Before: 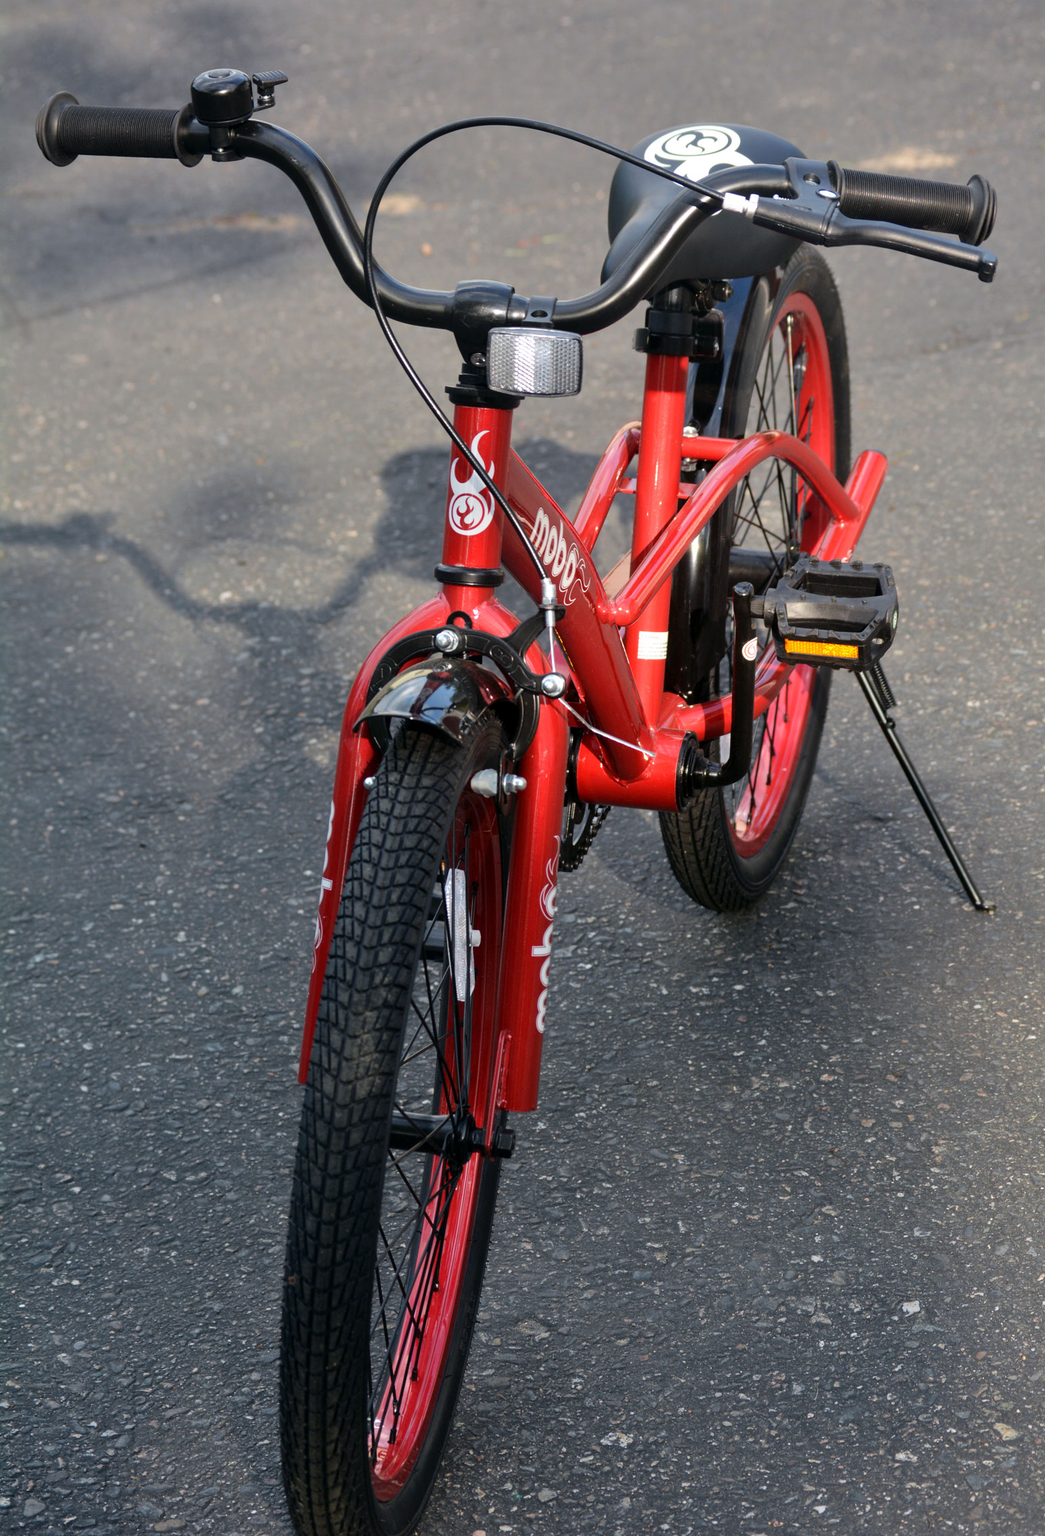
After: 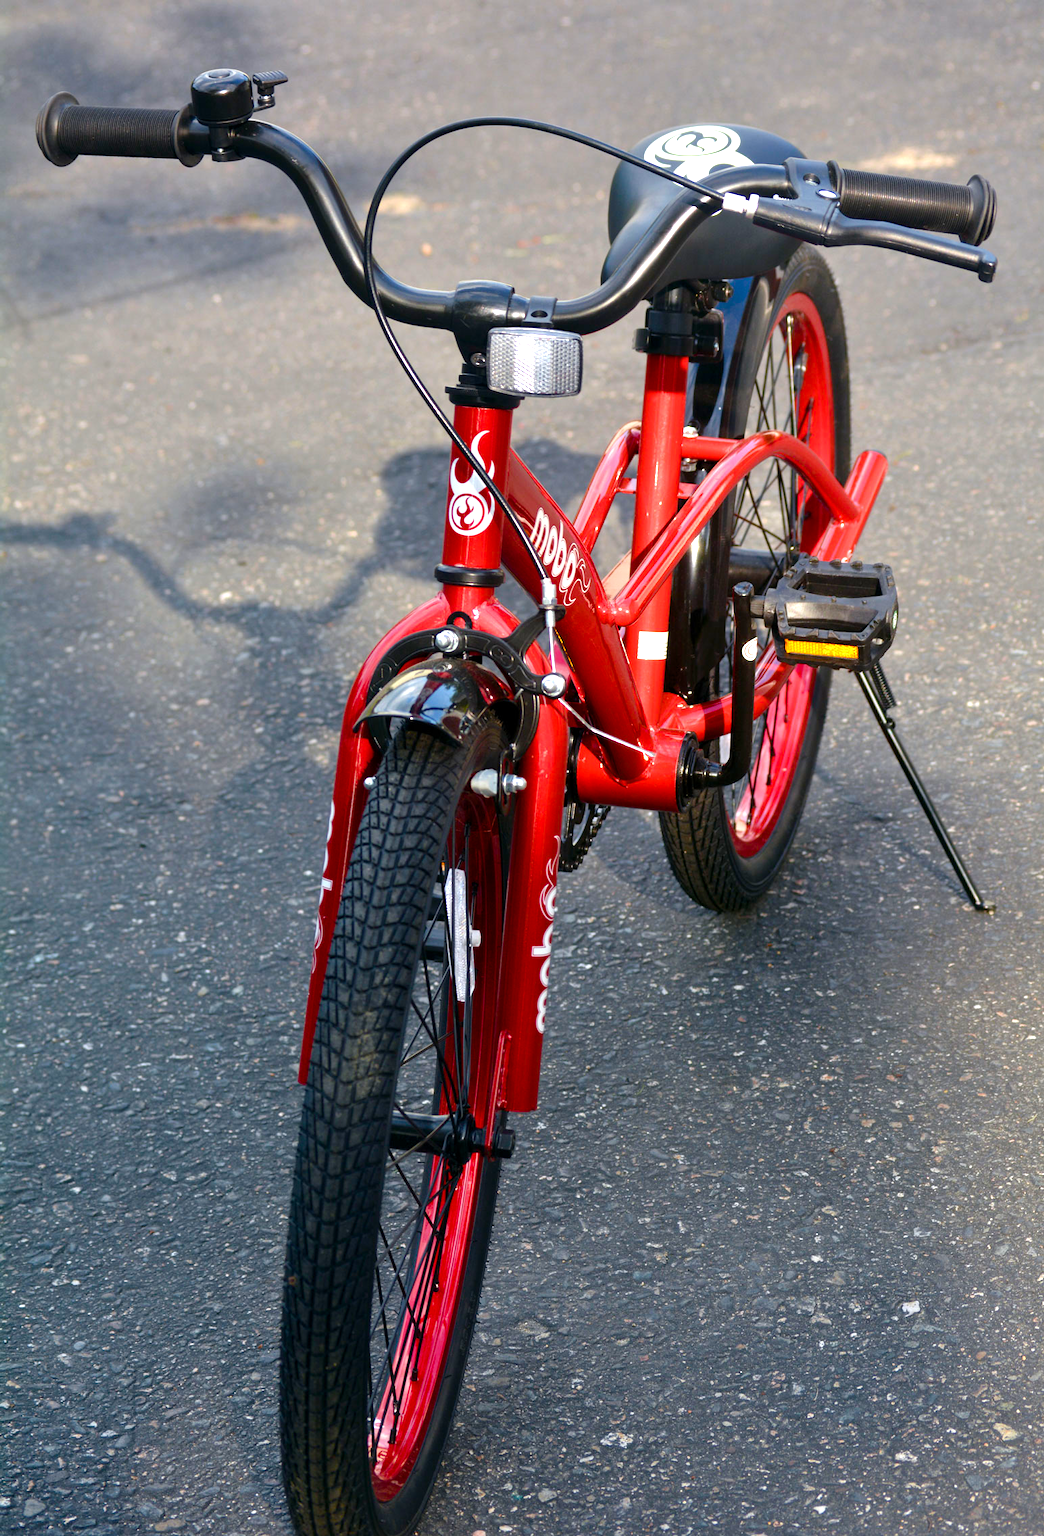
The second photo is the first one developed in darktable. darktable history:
contrast brightness saturation: saturation -0.05
tone equalizer: on, module defaults
color balance rgb: linear chroma grading › shadows -2.2%, linear chroma grading › highlights -15%, linear chroma grading › global chroma -10%, linear chroma grading › mid-tones -10%, perceptual saturation grading › global saturation 45%, perceptual saturation grading › highlights -50%, perceptual saturation grading › shadows 30%, perceptual brilliance grading › global brilliance 18%, global vibrance 45%
